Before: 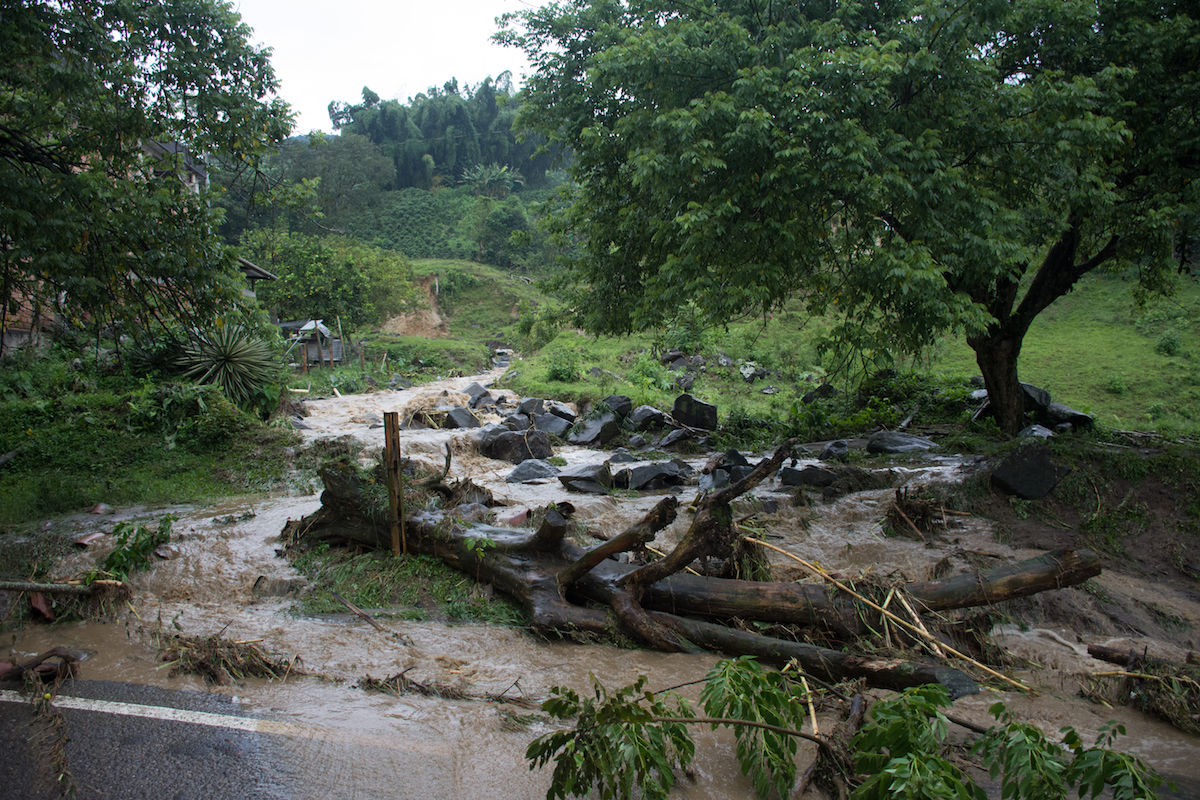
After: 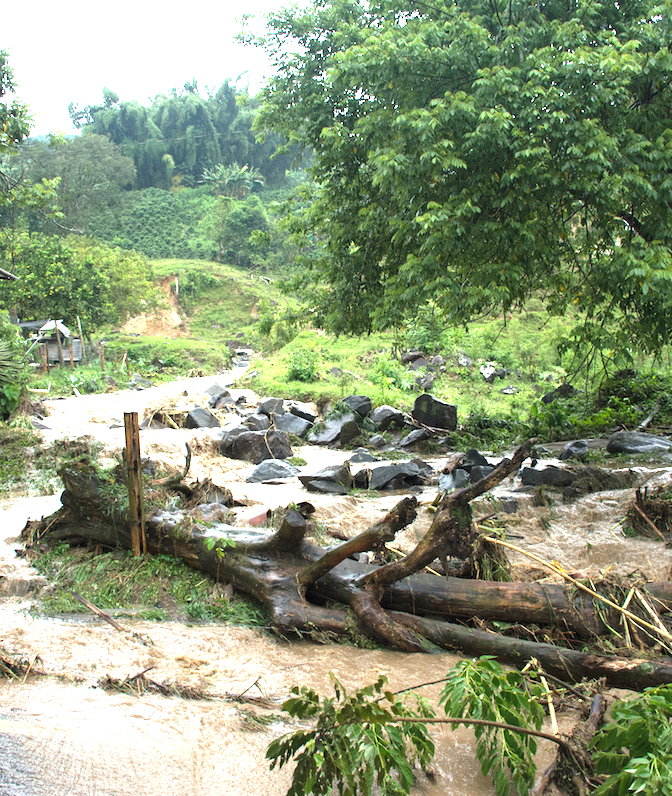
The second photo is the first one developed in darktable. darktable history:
crop: left 21.674%, right 22.086%
white balance: red 1.029, blue 0.92
exposure: black level correction 0, exposure 1.741 EV, compensate exposure bias true, compensate highlight preservation false
